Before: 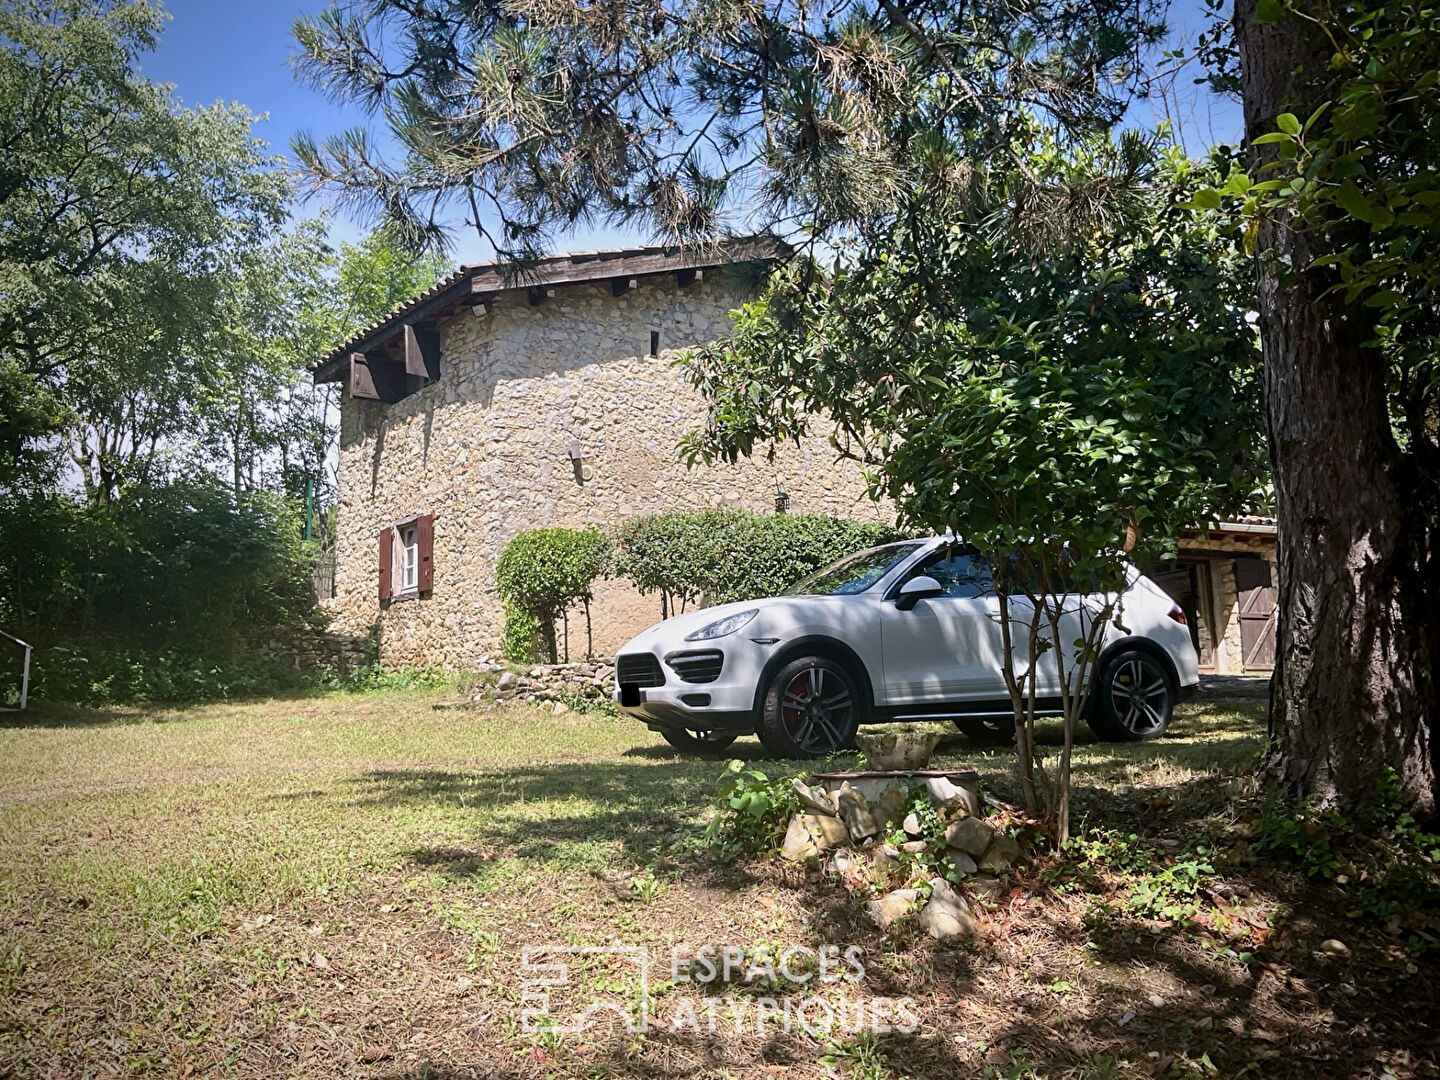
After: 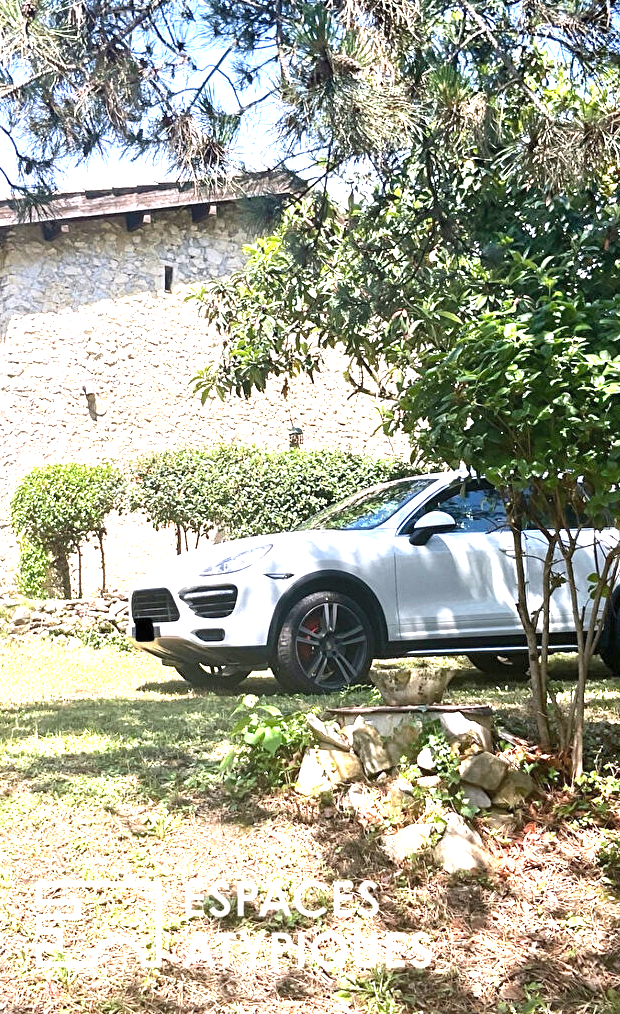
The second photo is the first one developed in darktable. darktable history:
crop: left 33.778%, top 6.046%, right 23.134%
exposure: black level correction 0, exposure 1.603 EV, compensate exposure bias true, compensate highlight preservation false
